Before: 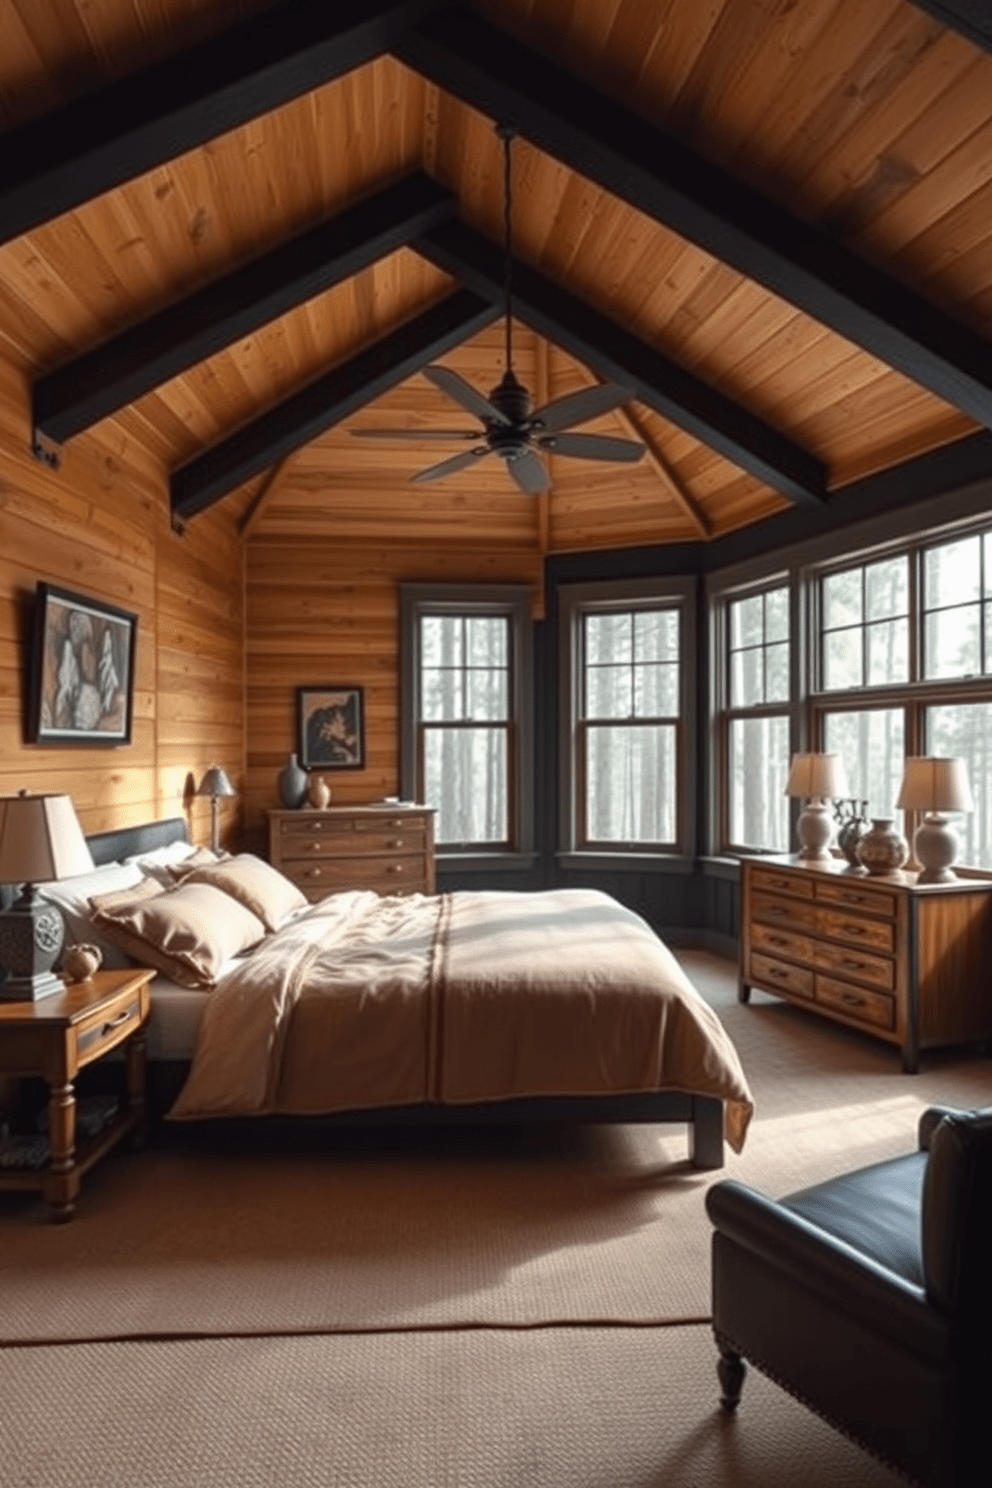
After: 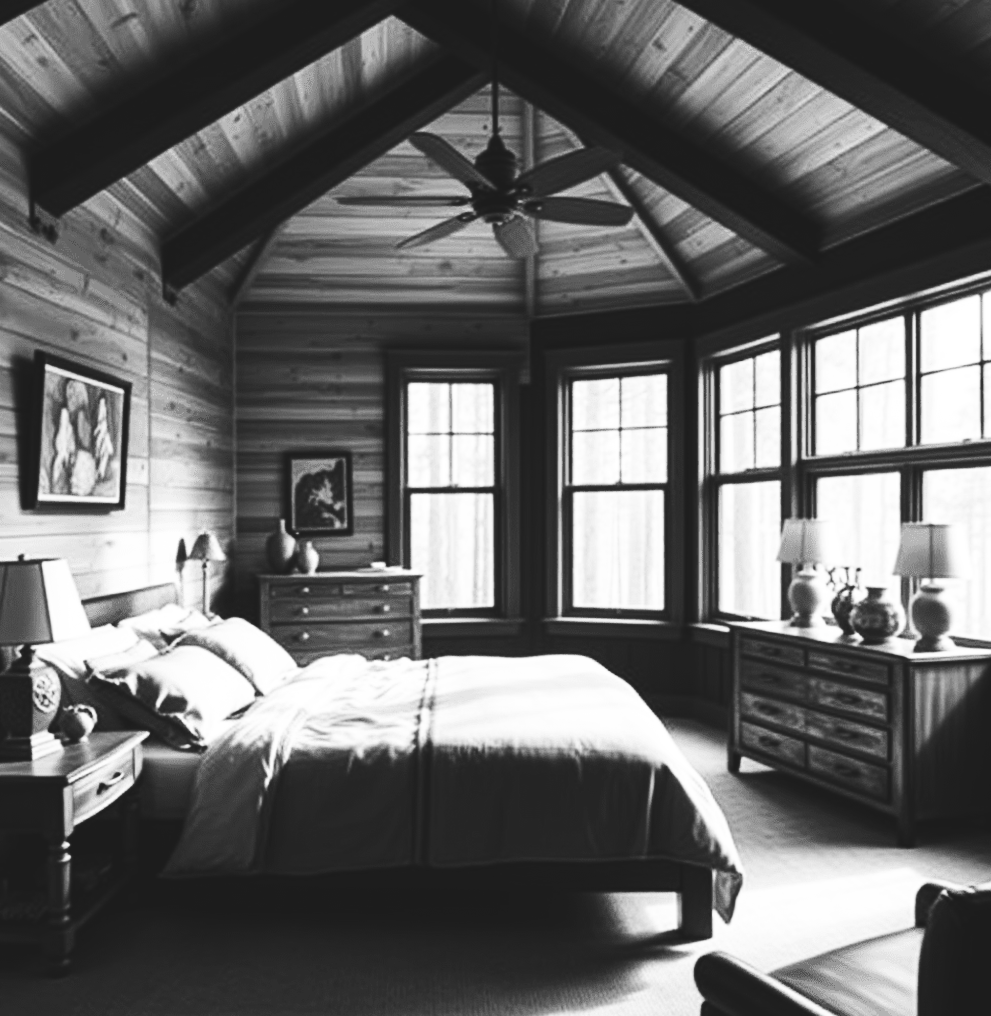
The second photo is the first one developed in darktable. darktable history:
monochrome: on, module defaults
crop: top 16.727%, bottom 16.727%
contrast brightness saturation: contrast 0.4, brightness 0.05, saturation 0.25
rotate and perspective: lens shift (horizontal) -0.055, automatic cropping off
tone equalizer: on, module defaults
rgb curve: curves: ch0 [(0, 0.186) (0.314, 0.284) (0.576, 0.466) (0.805, 0.691) (0.936, 0.886)]; ch1 [(0, 0.186) (0.314, 0.284) (0.581, 0.534) (0.771, 0.746) (0.936, 0.958)]; ch2 [(0, 0.216) (0.275, 0.39) (1, 1)], mode RGB, independent channels, compensate middle gray true, preserve colors none
base curve: curves: ch0 [(0, 0) (0.028, 0.03) (0.121, 0.232) (0.46, 0.748) (0.859, 0.968) (1, 1)], preserve colors none
